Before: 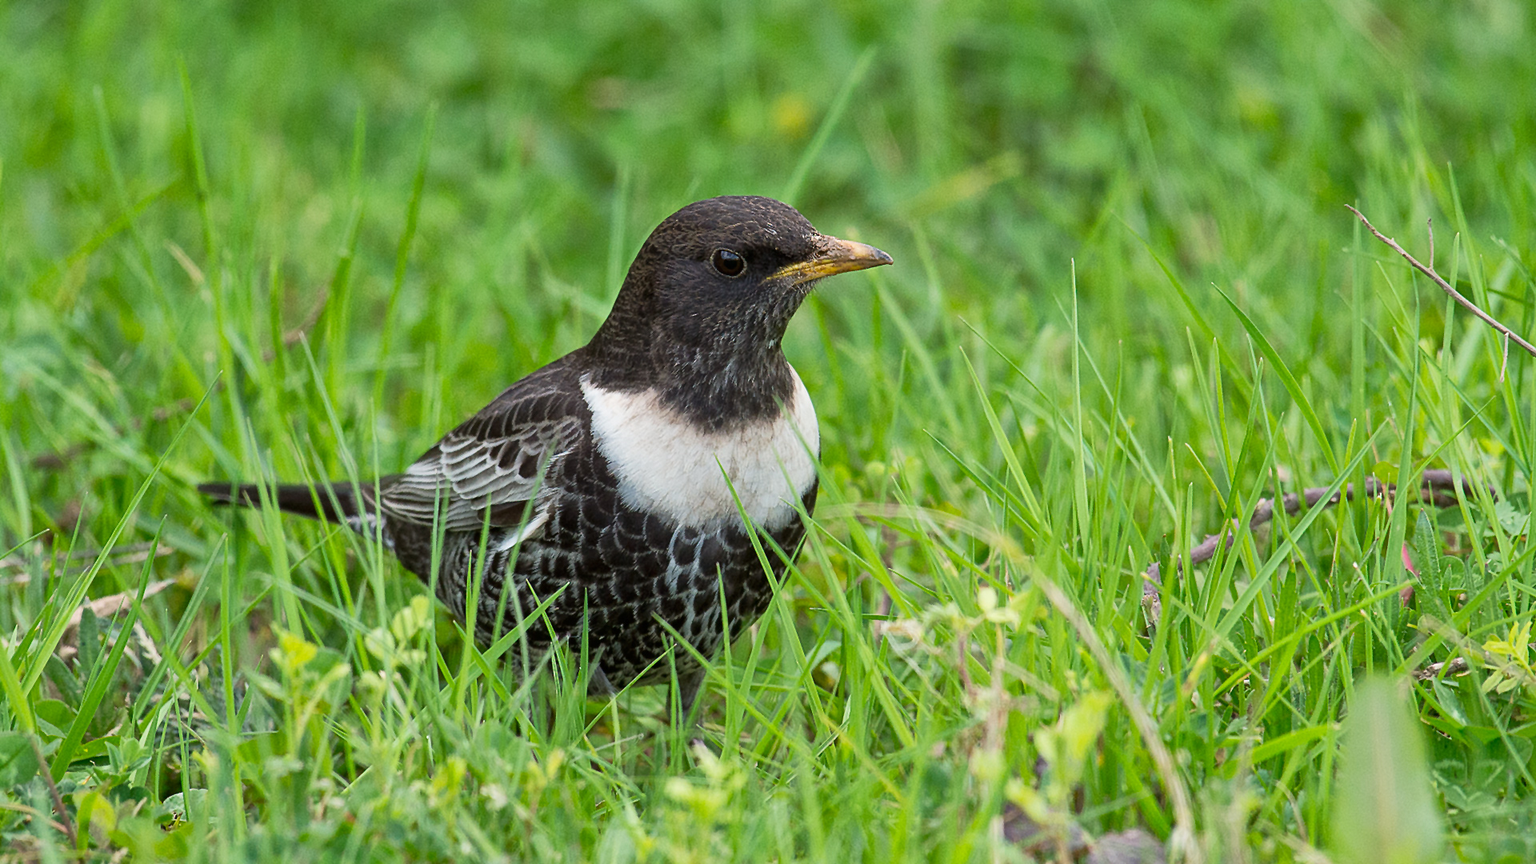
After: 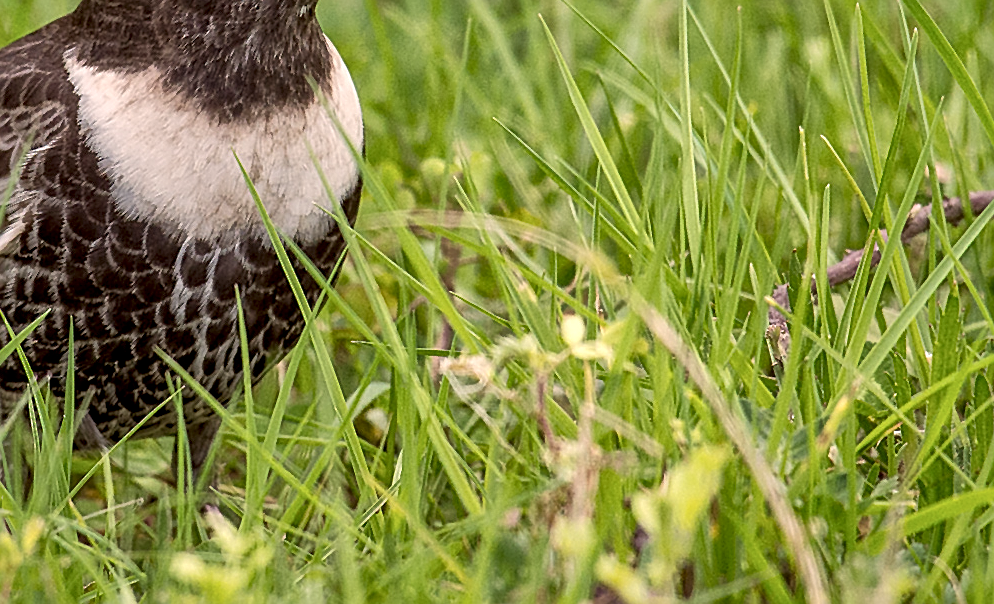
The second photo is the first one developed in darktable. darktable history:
sharpen: on, module defaults
color correction: highlights a* 10.21, highlights b* 9.79, shadows a* 8.61, shadows b* 7.88, saturation 0.8
local contrast: detail 150%
shadows and highlights: on, module defaults
crop: left 34.479%, top 38.822%, right 13.718%, bottom 5.172%
